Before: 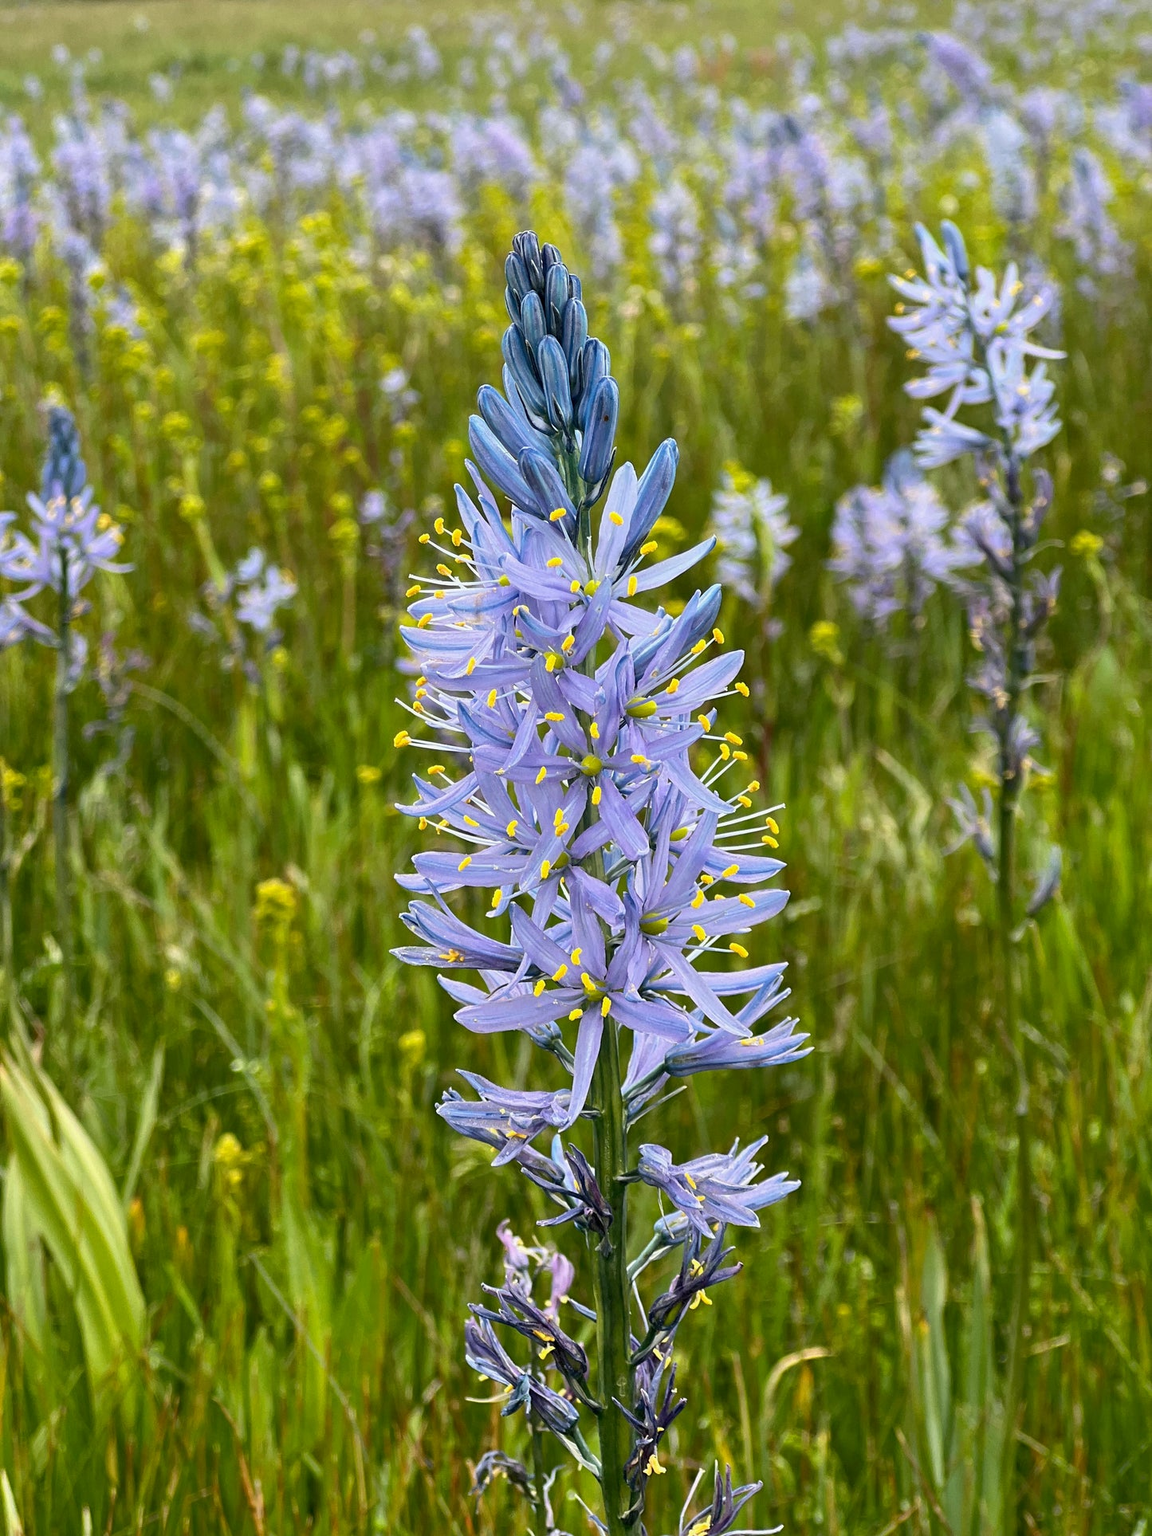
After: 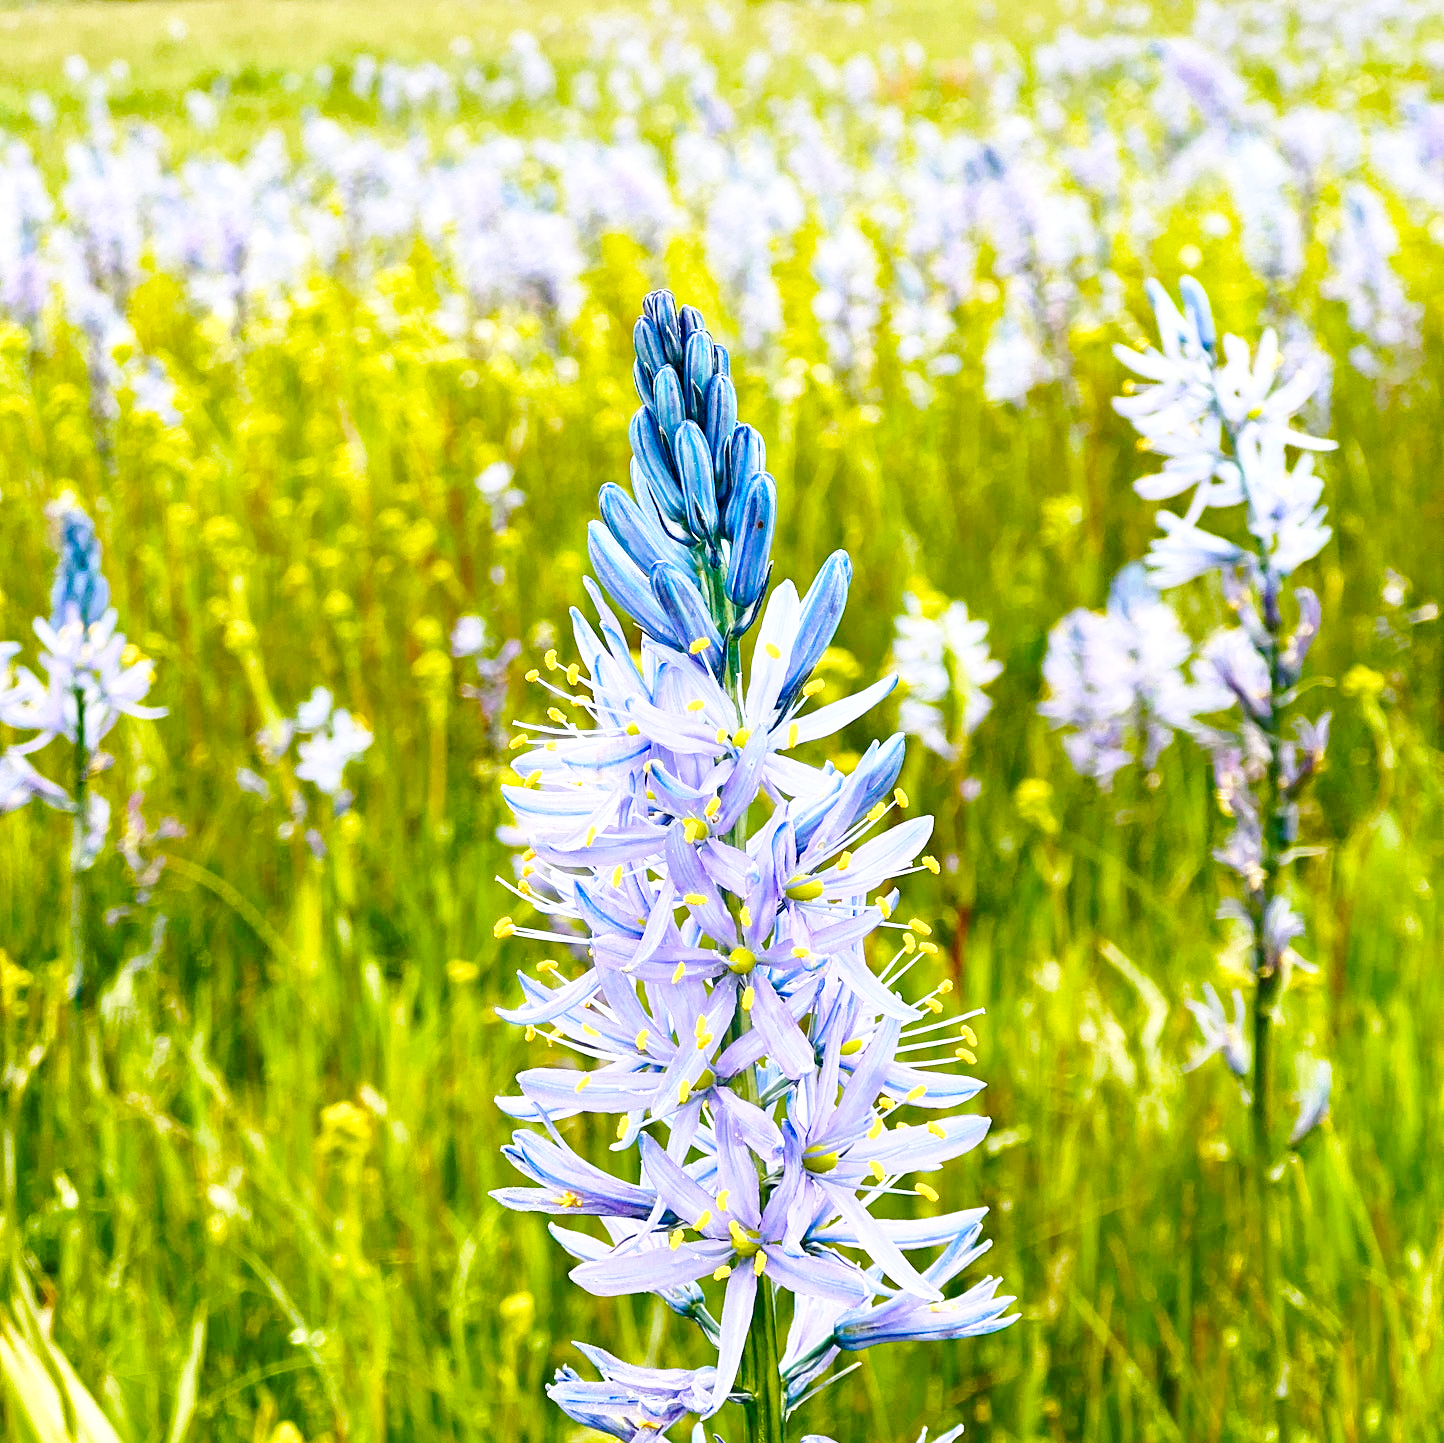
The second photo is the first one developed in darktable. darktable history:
base curve: curves: ch0 [(0, 0) (0.028, 0.03) (0.121, 0.232) (0.46, 0.748) (0.859, 0.968) (1, 1)], preserve colors none
crop: bottom 24.967%
color balance rgb: linear chroma grading › shadows -2.2%, linear chroma grading › highlights -15%, linear chroma grading › global chroma -10%, linear chroma grading › mid-tones -10%, perceptual saturation grading › global saturation 45%, perceptual saturation grading › highlights -50%, perceptual saturation grading › shadows 30%, perceptual brilliance grading › global brilliance 18%, global vibrance 45%
